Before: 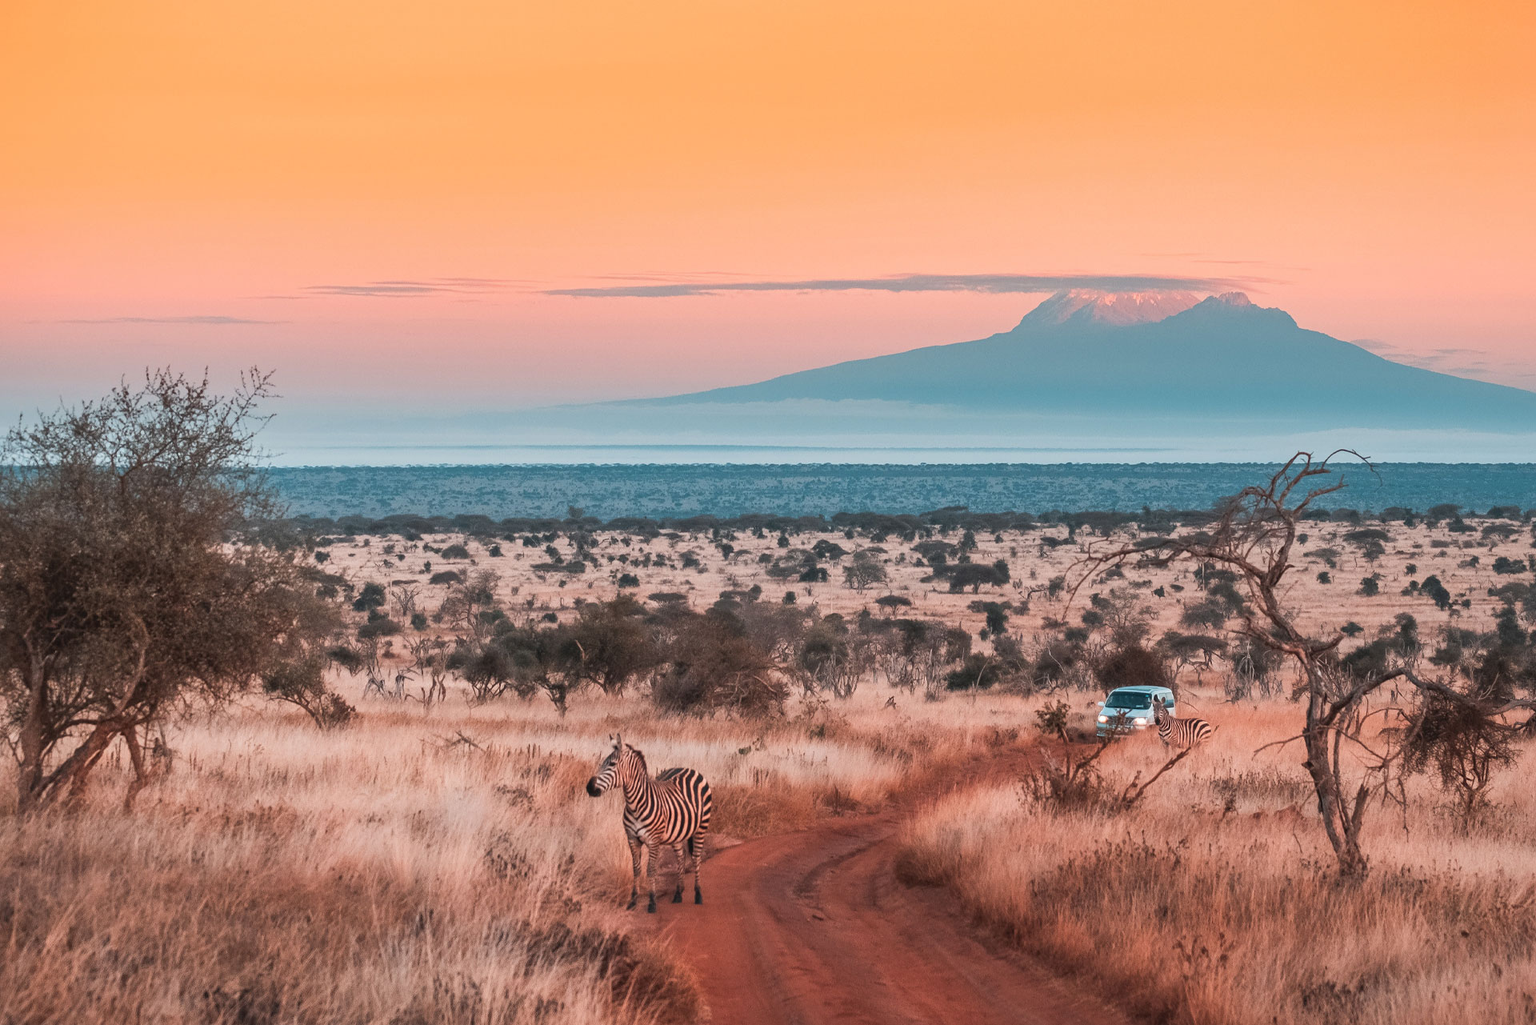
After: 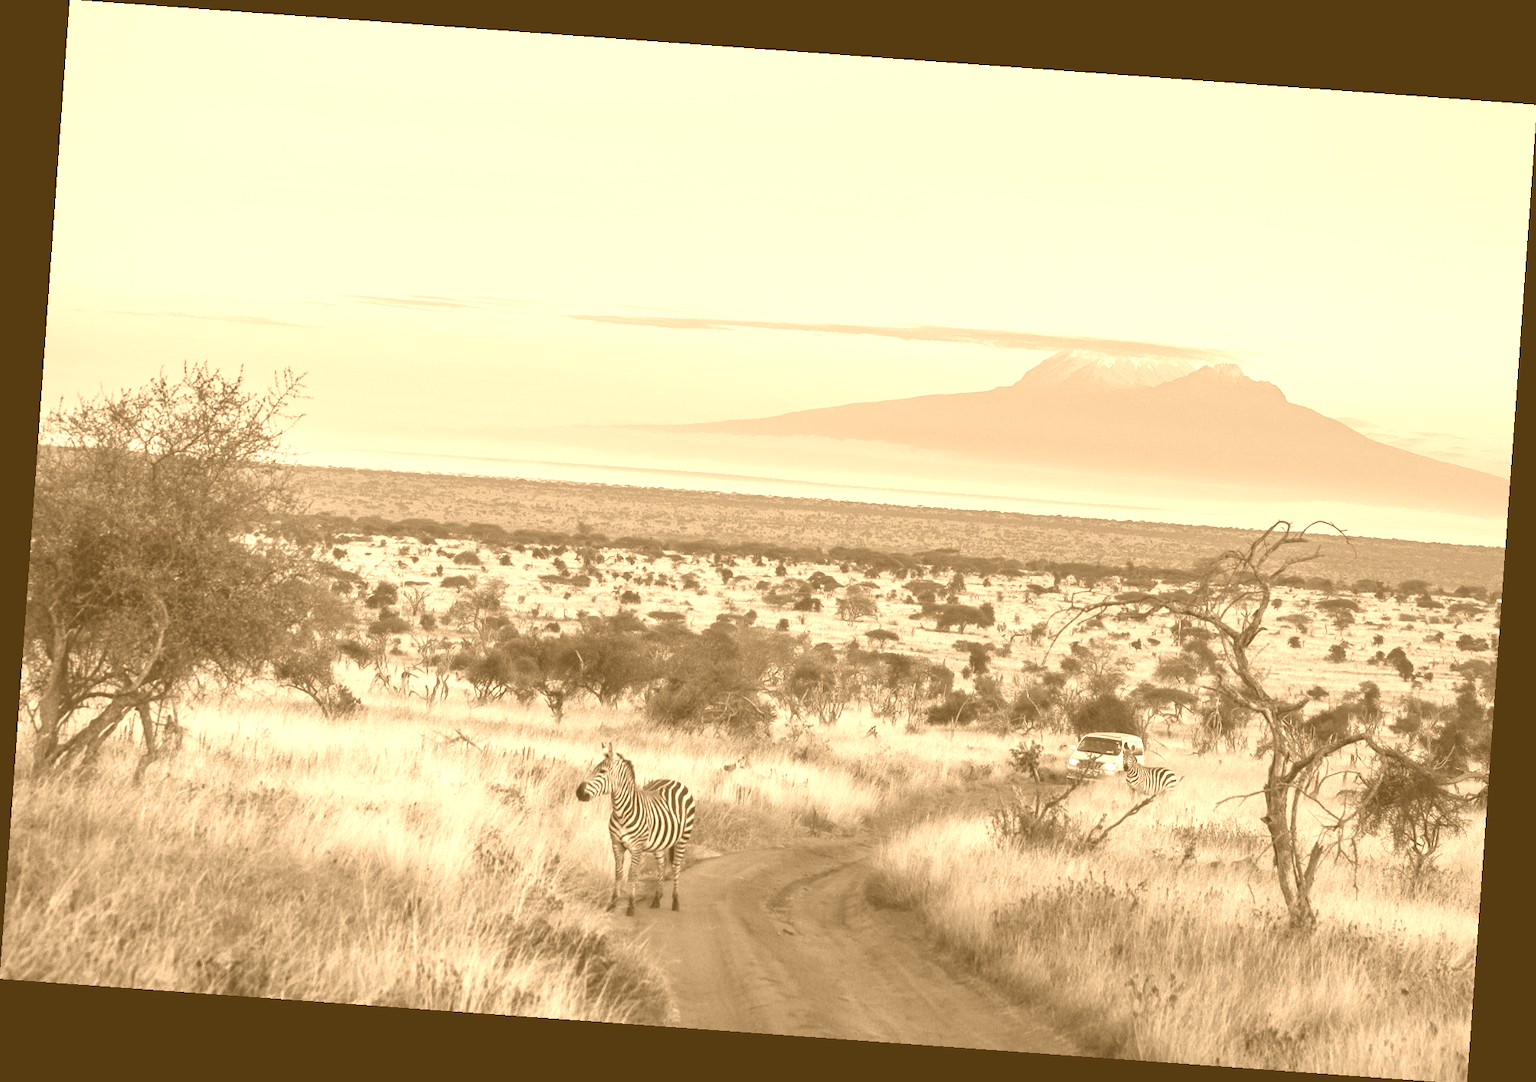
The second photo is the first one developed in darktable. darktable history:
colorize: hue 28.8°, source mix 100%
rotate and perspective: rotation 4.1°, automatic cropping off
